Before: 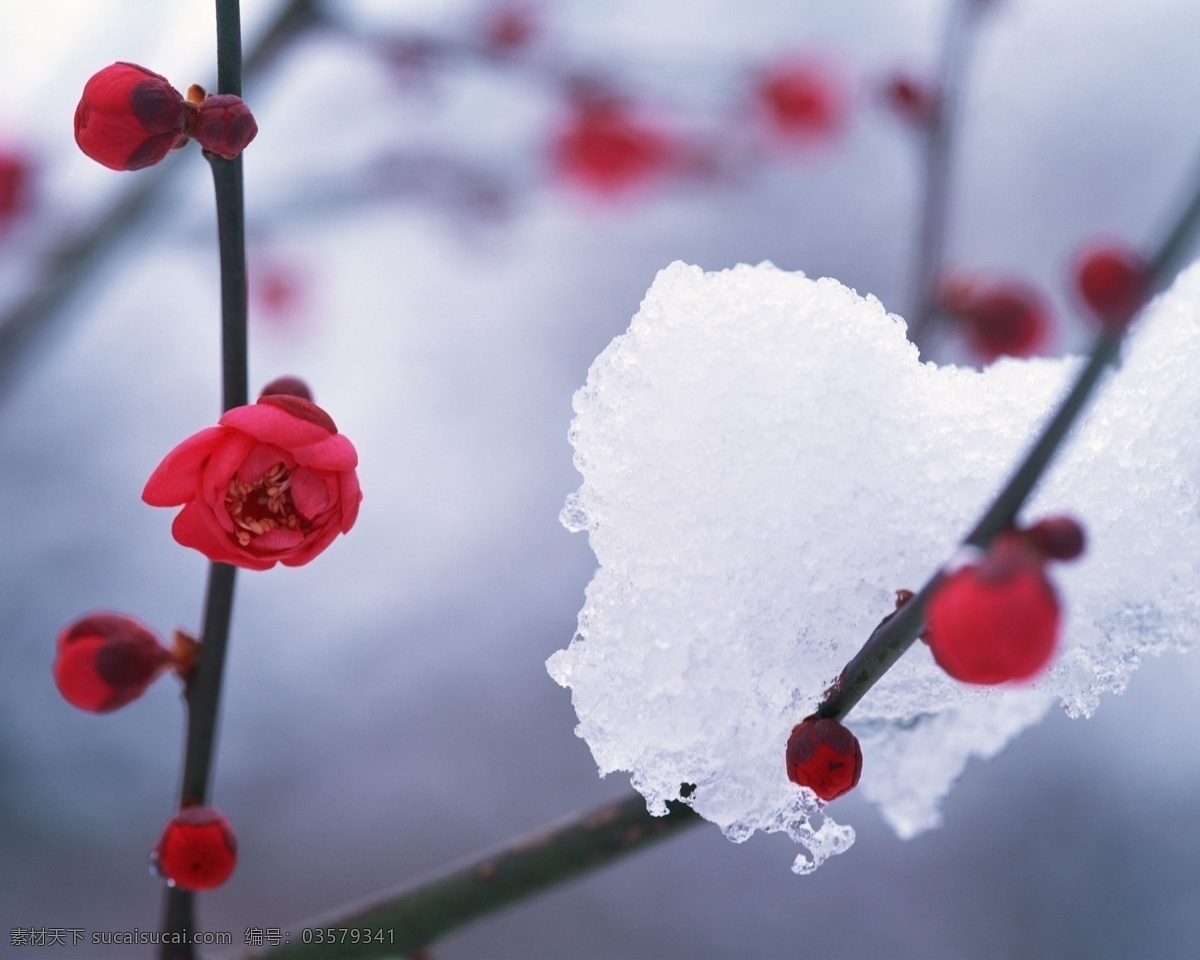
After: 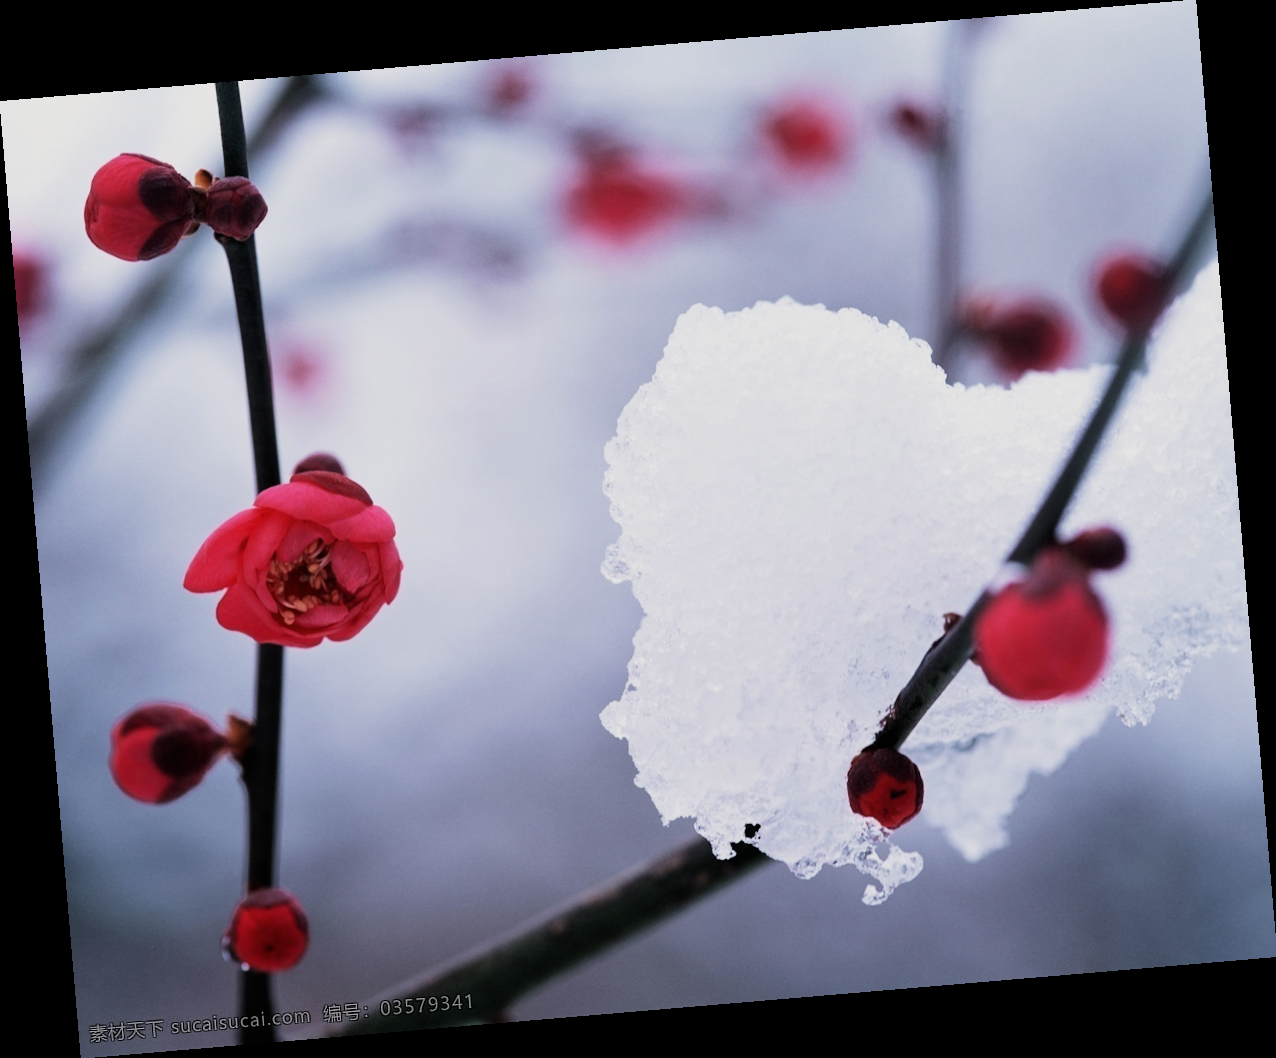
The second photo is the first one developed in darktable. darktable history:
filmic rgb: black relative exposure -5 EV, hardness 2.88, contrast 1.4, highlights saturation mix -30%
rotate and perspective: rotation -4.86°, automatic cropping off
